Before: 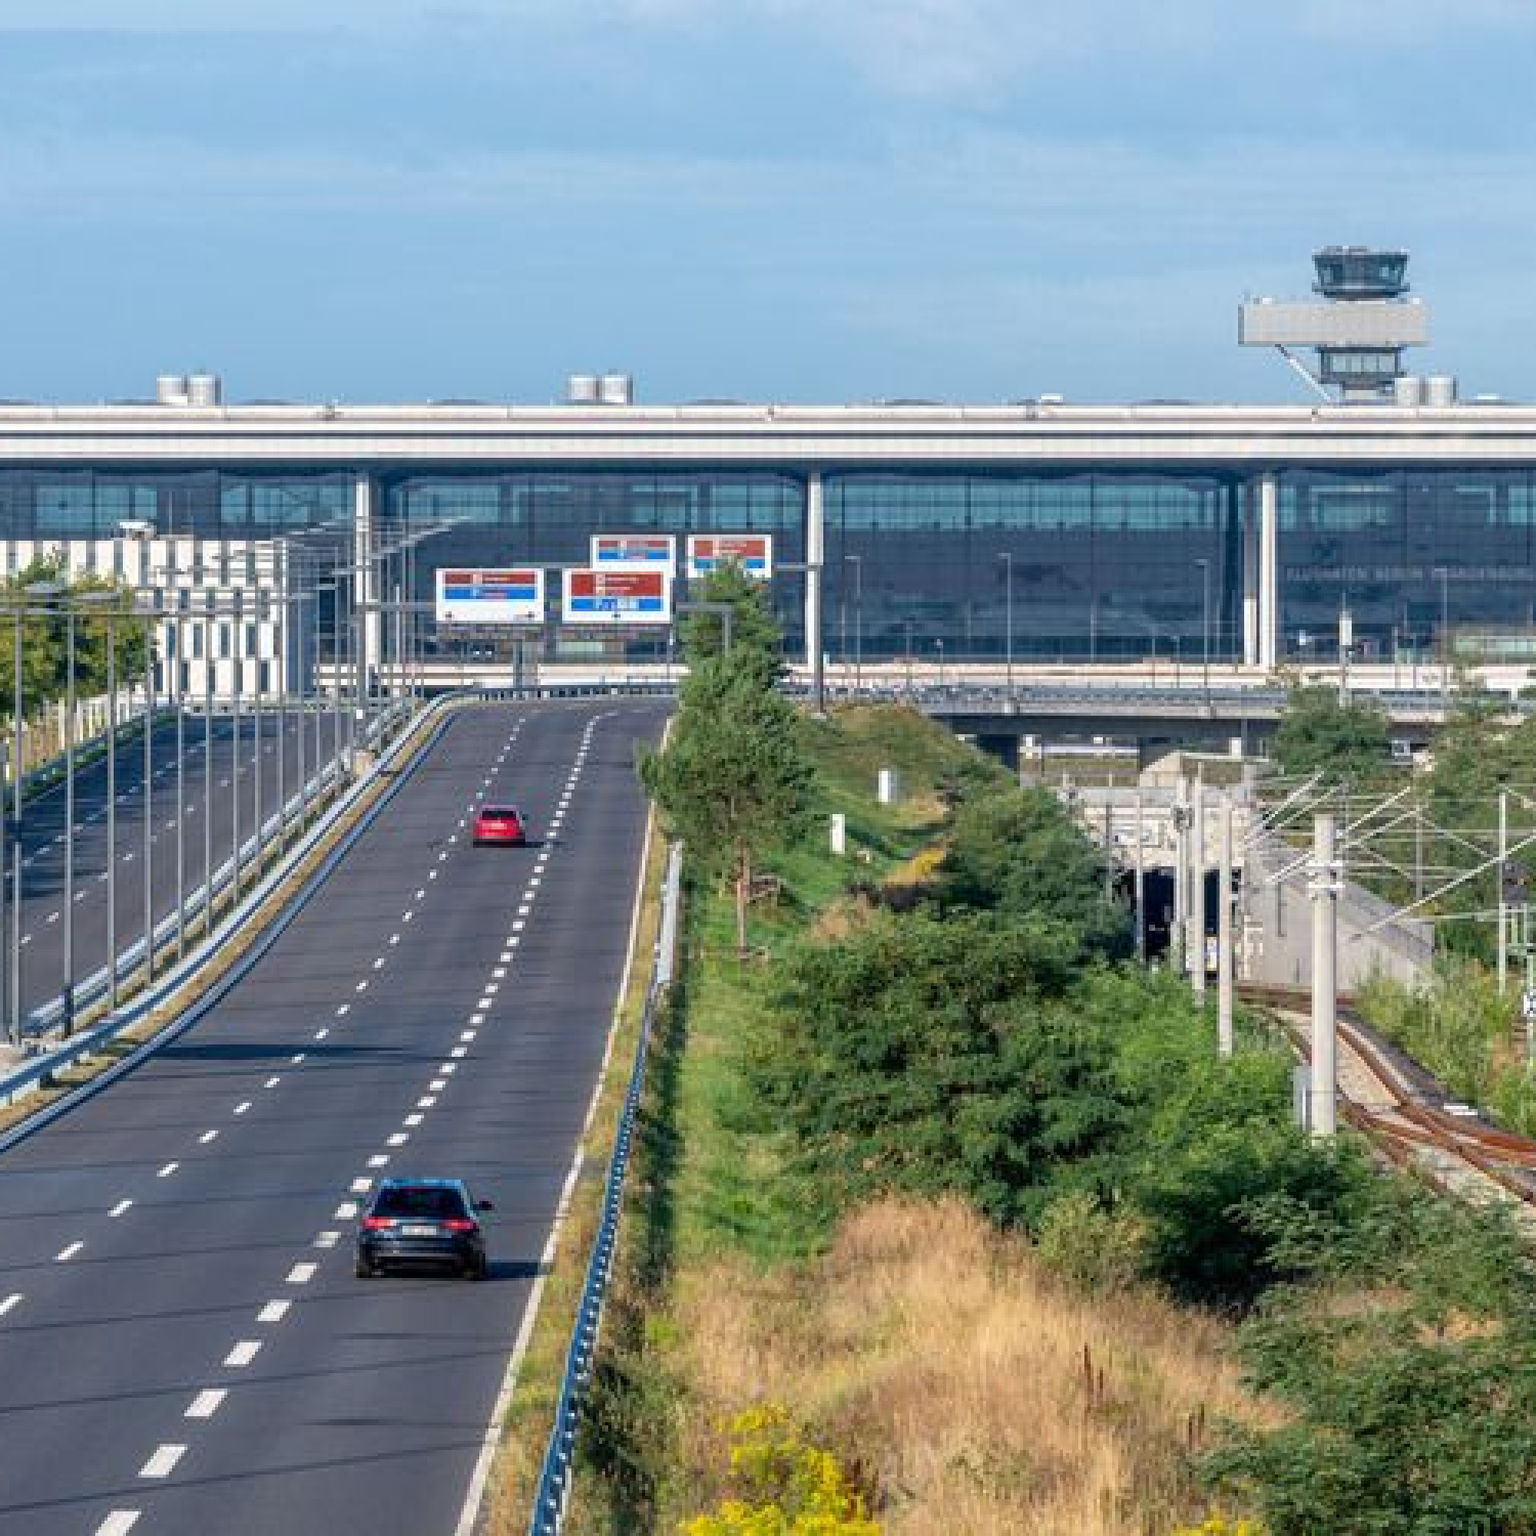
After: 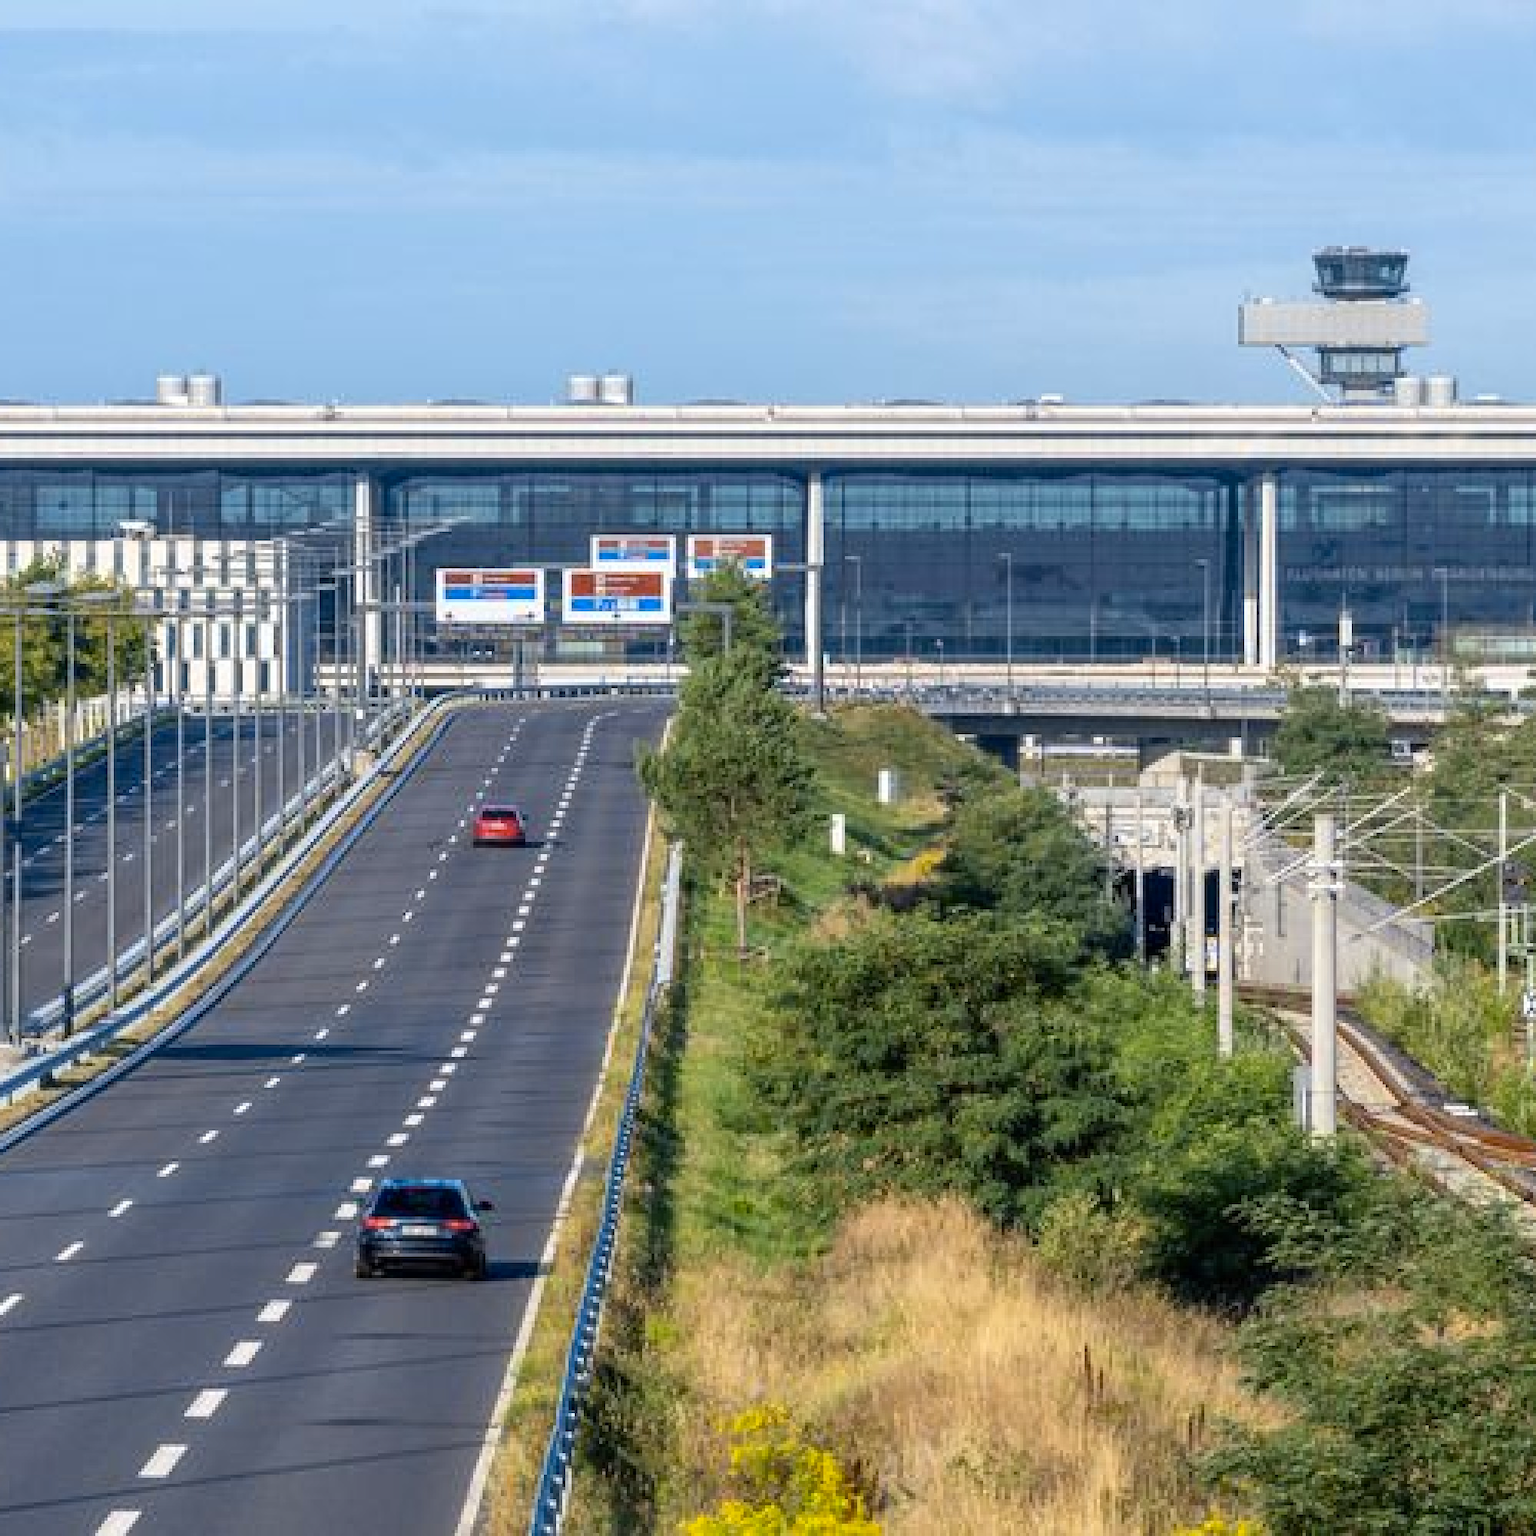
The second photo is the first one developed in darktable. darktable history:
color contrast: green-magenta contrast 0.8, blue-yellow contrast 1.1, unbound 0
contrast brightness saturation: contrast 0.1, brightness 0.02, saturation 0.02
